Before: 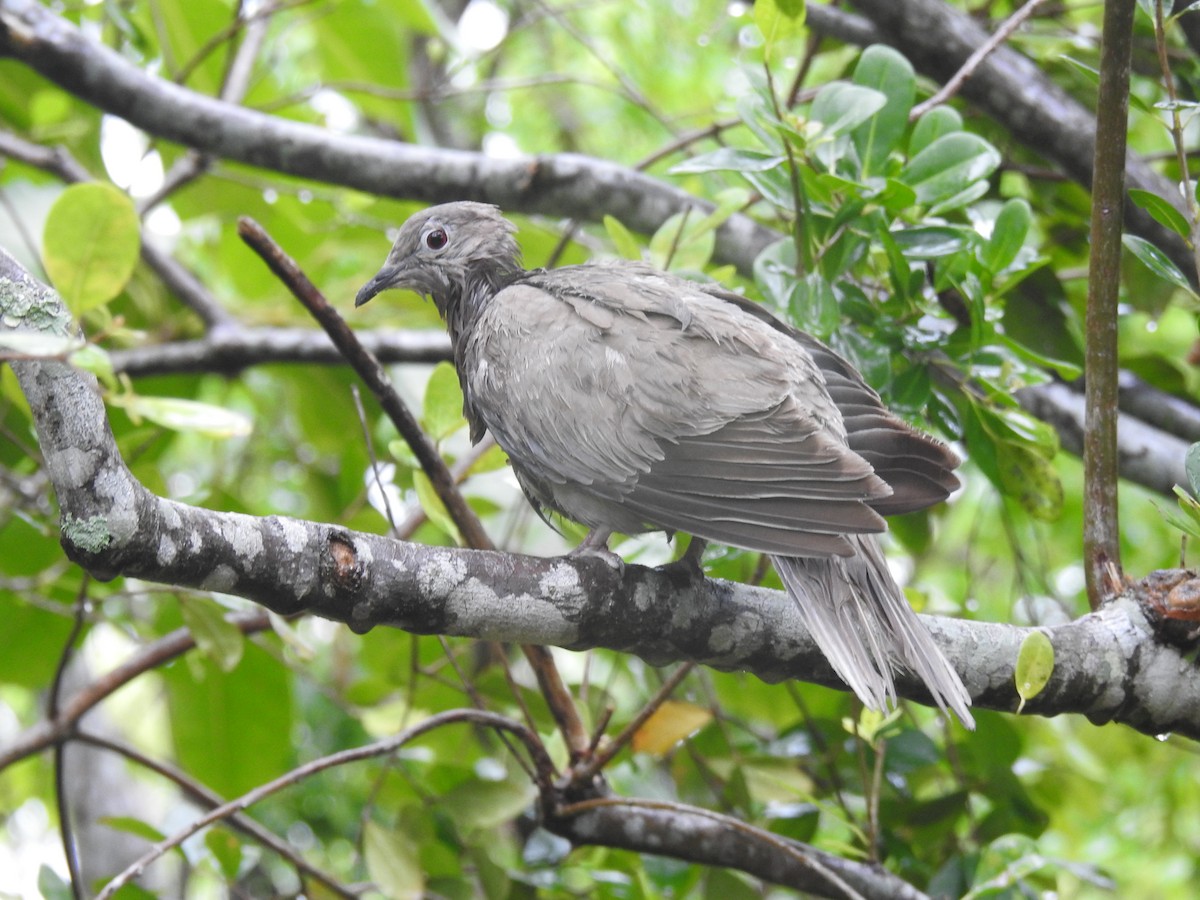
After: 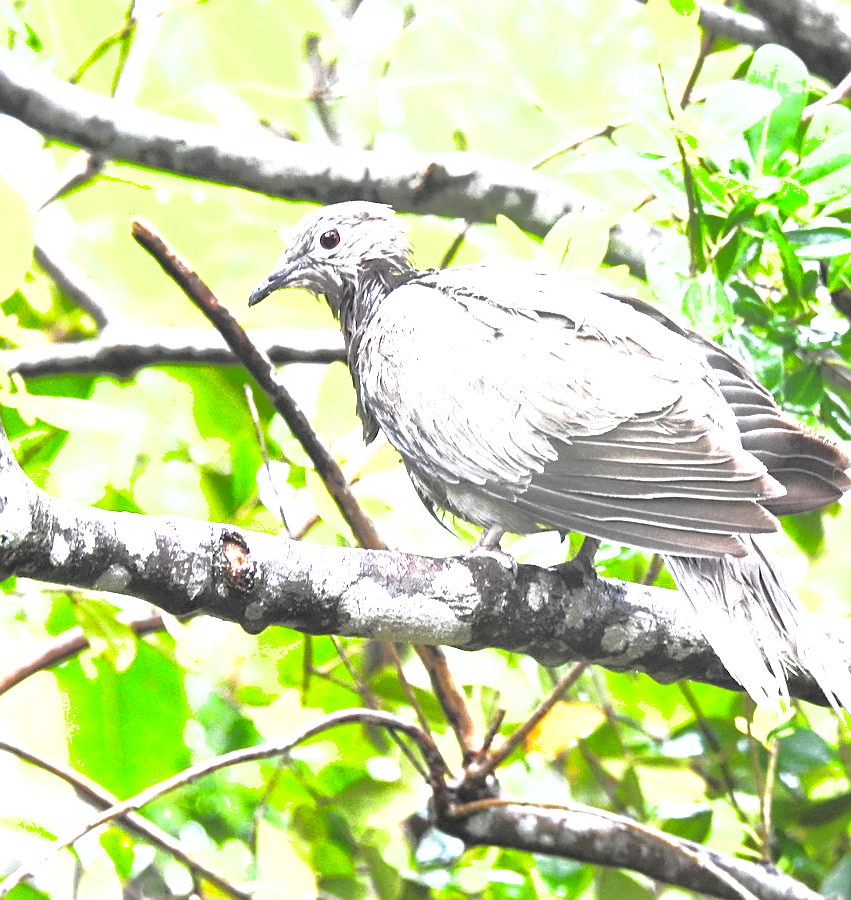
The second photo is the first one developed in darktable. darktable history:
shadows and highlights: on, module defaults
sharpen: on, module defaults
crop and rotate: left 8.991%, right 20.091%
base curve: curves: ch0 [(0, 0) (0.005, 0.002) (0.193, 0.295) (0.399, 0.664) (0.75, 0.928) (1, 1)]
exposure: exposure 0.996 EV, compensate highlight preservation false
local contrast: highlights 106%, shadows 103%, detail 119%, midtone range 0.2
levels: levels [0.062, 0.494, 0.925]
